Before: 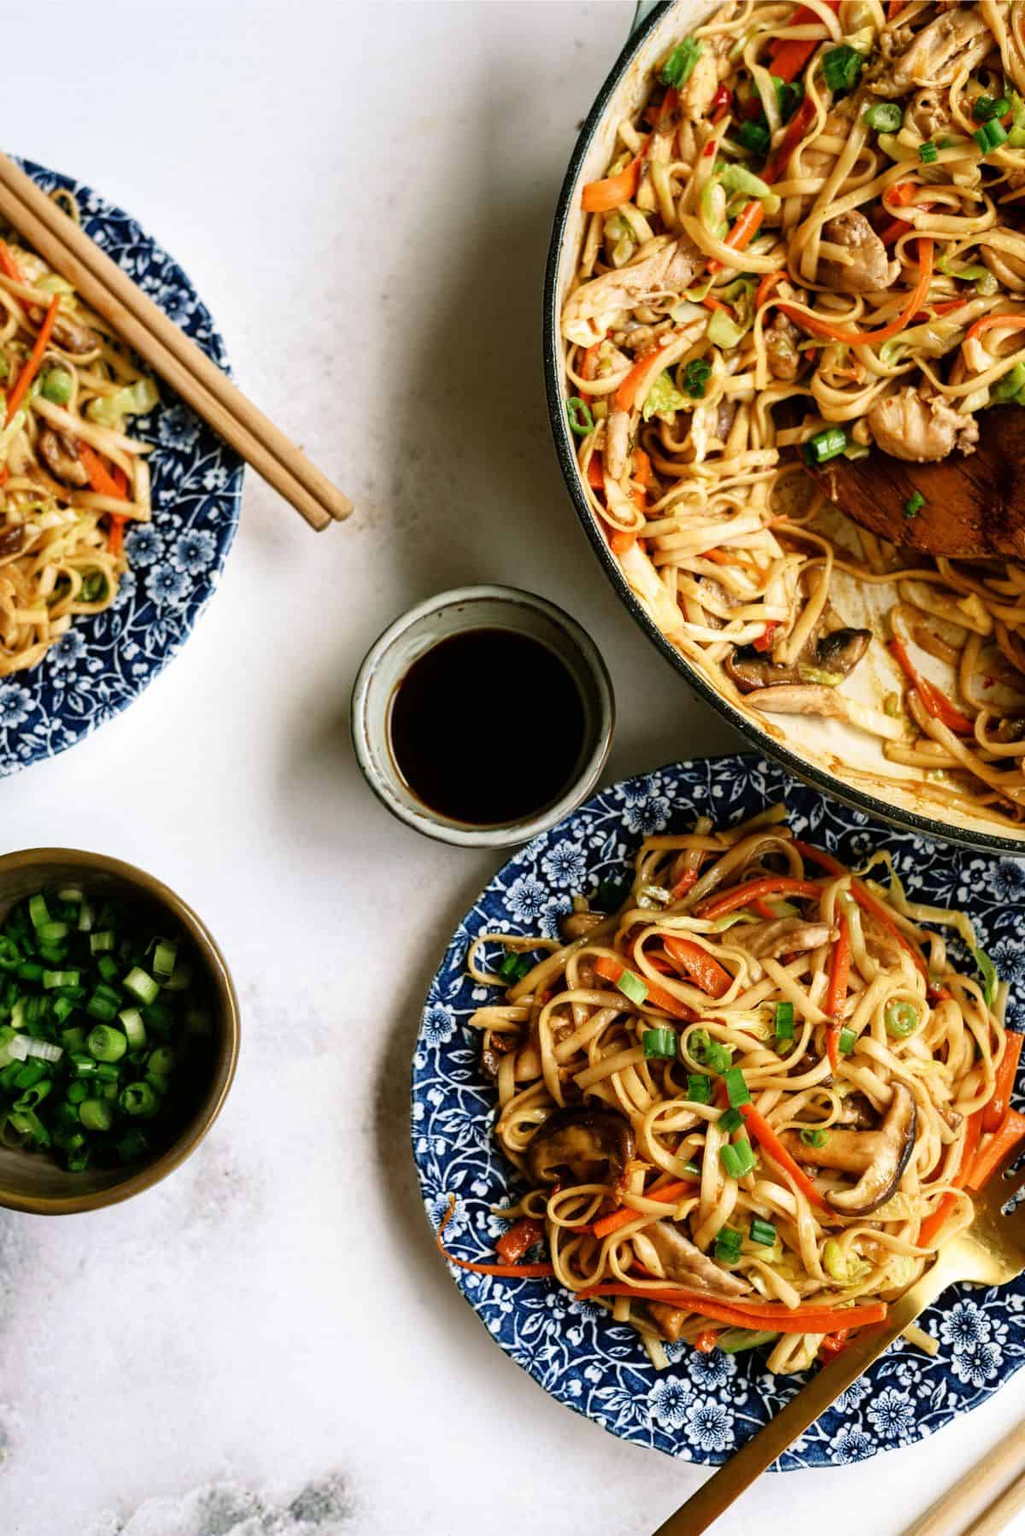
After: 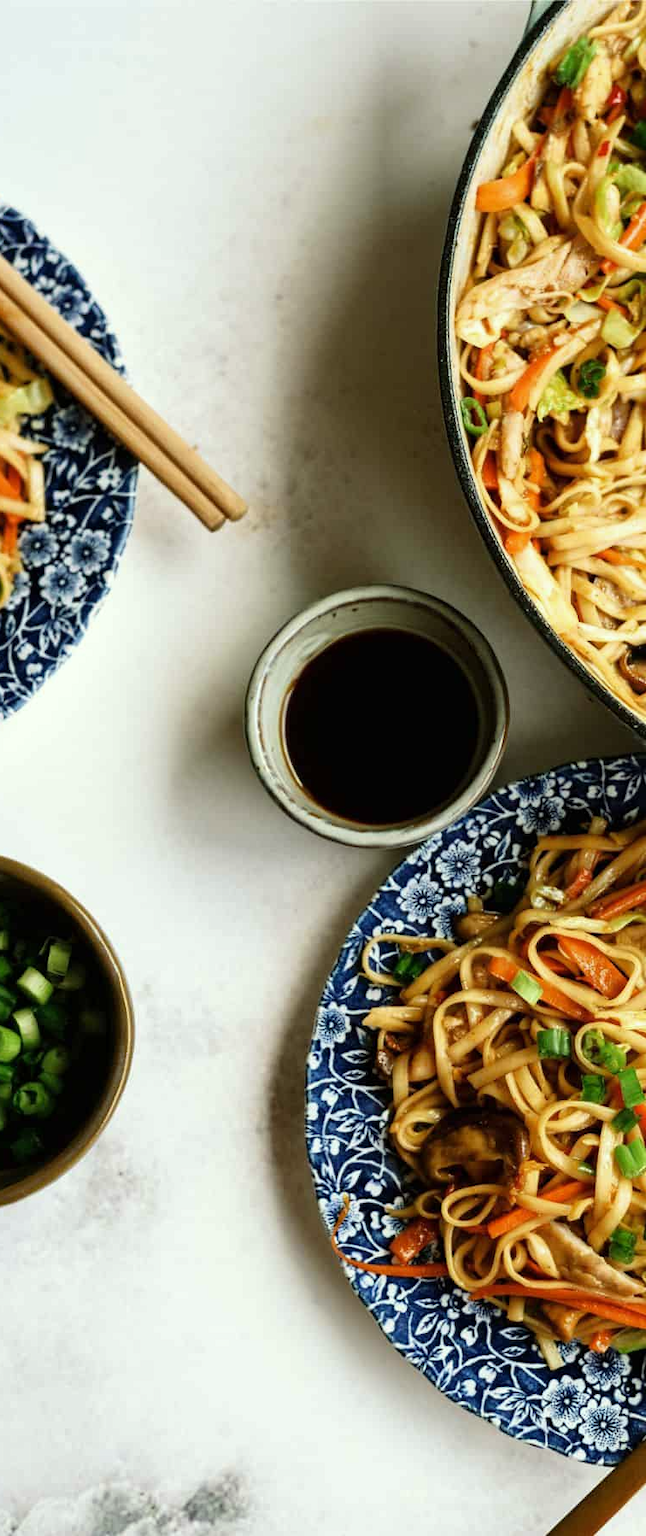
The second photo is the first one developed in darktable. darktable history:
color correction: highlights a* -4.84, highlights b* 5.04, saturation 0.956
crop: left 10.409%, right 26.443%
